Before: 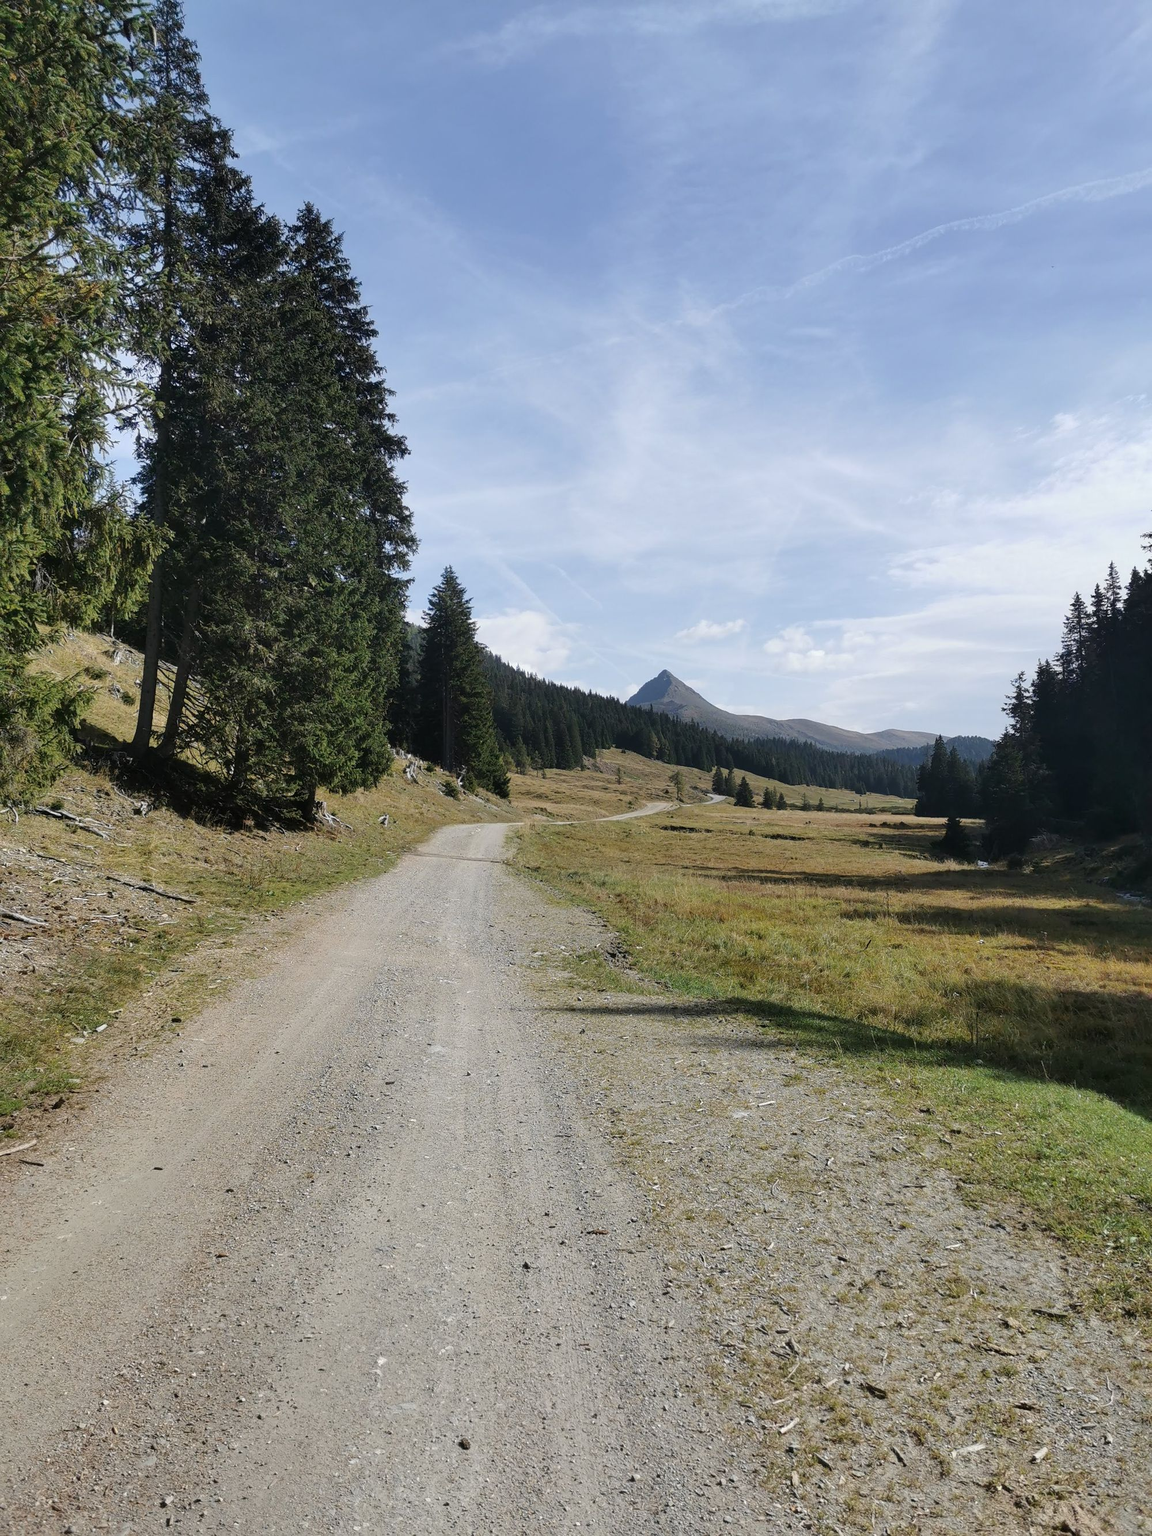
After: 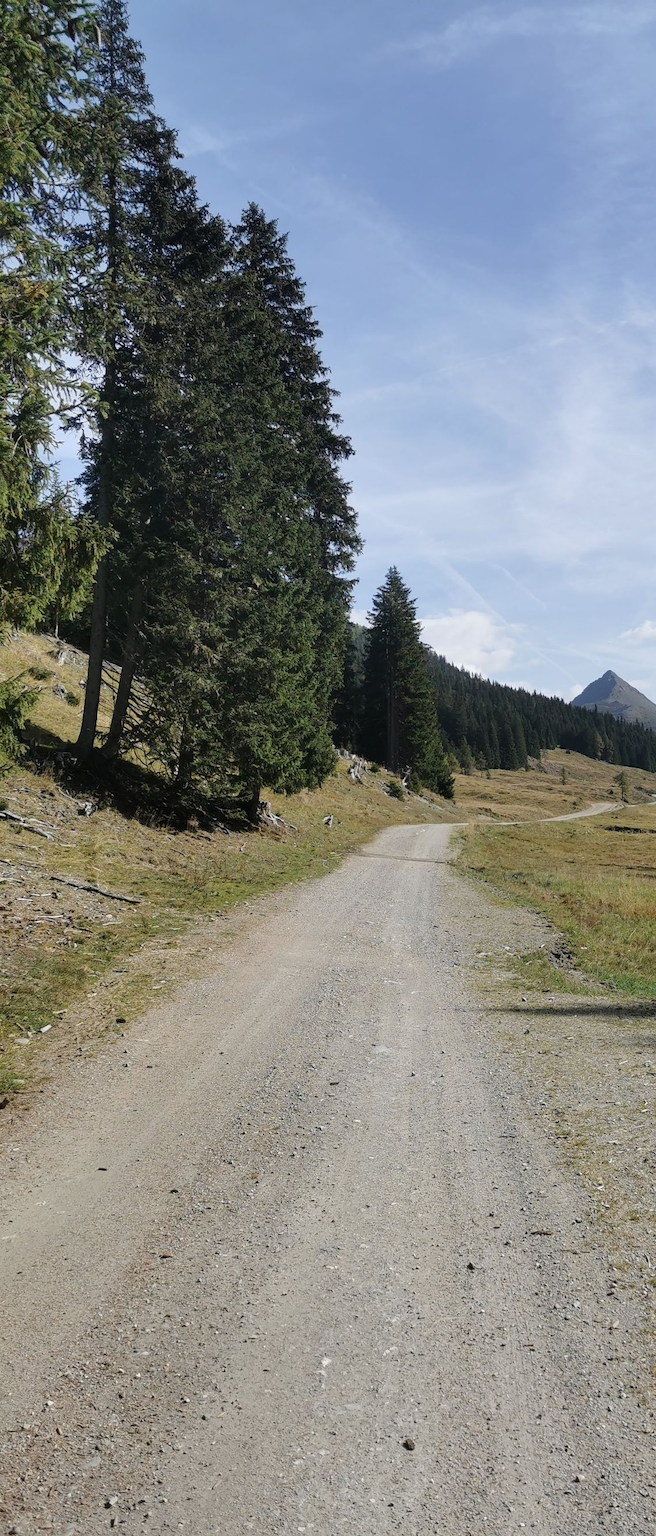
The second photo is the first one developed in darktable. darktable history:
crop: left 4.867%, right 38.174%
